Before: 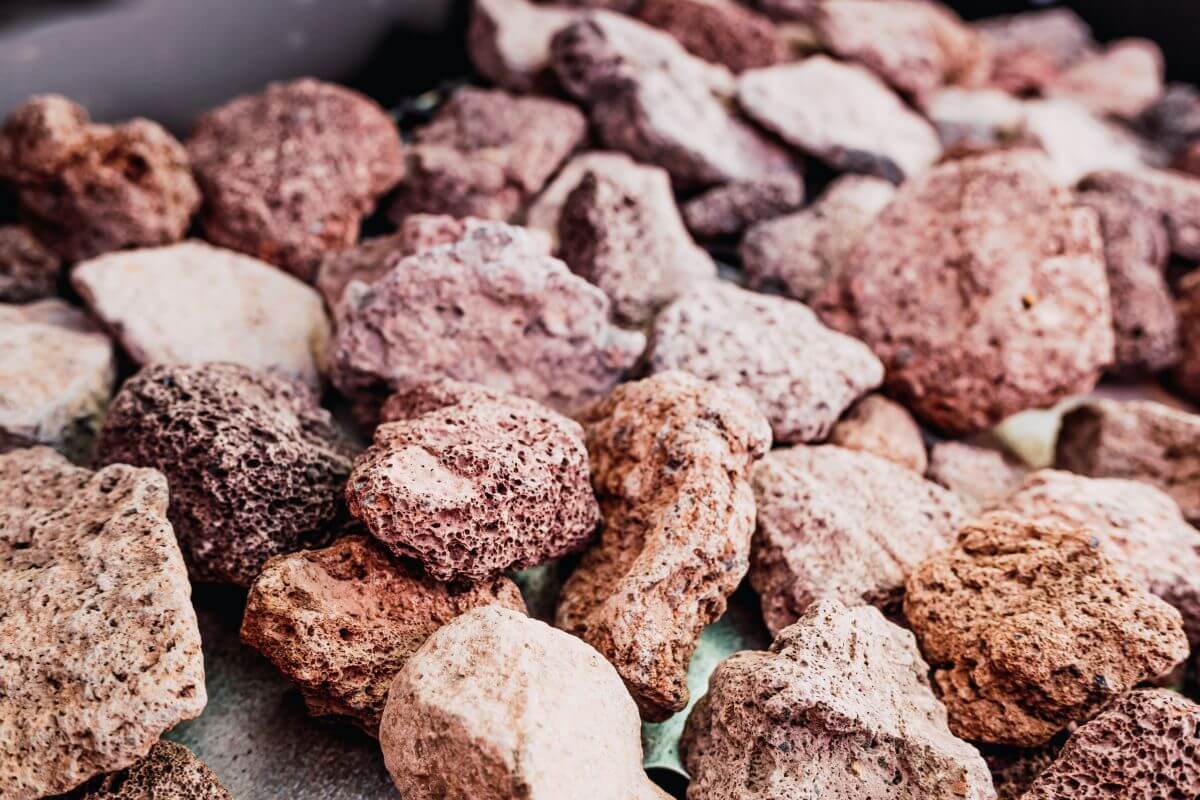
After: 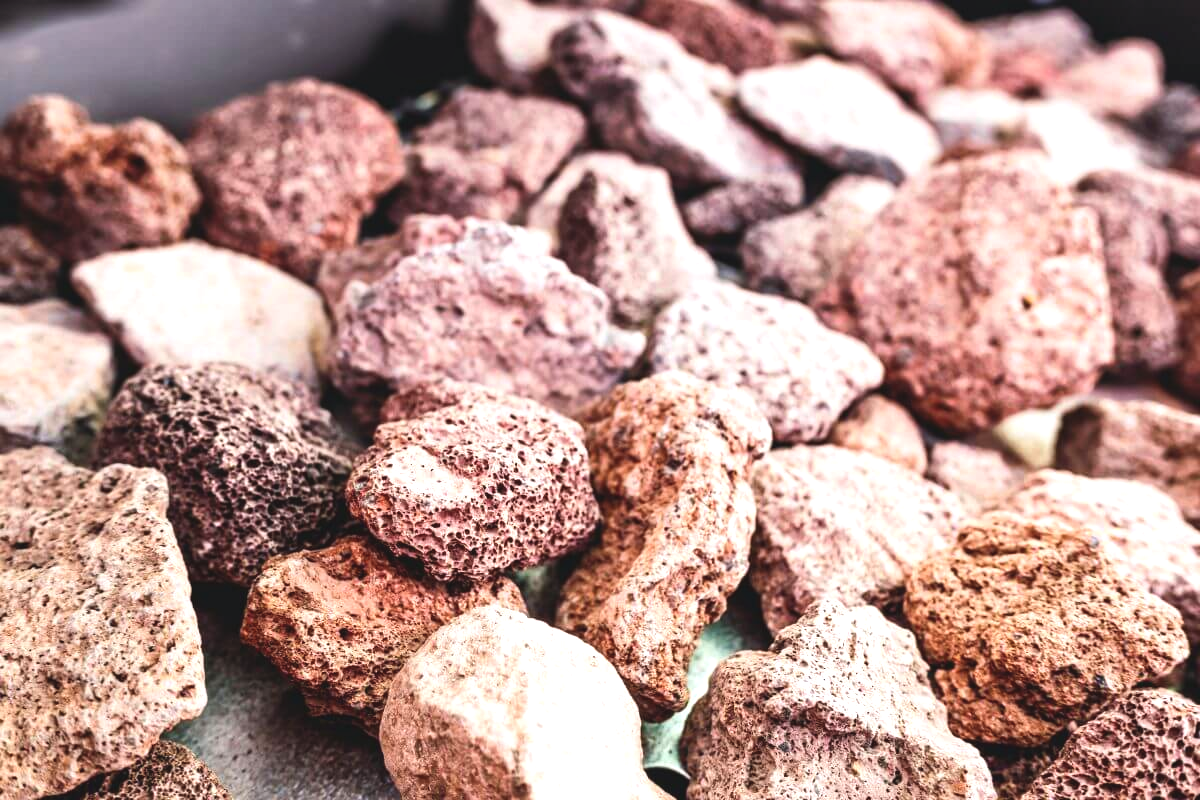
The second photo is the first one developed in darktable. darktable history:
tone equalizer: on, module defaults
exposure: black level correction -0.005, exposure 0.614 EV, compensate highlight preservation false
